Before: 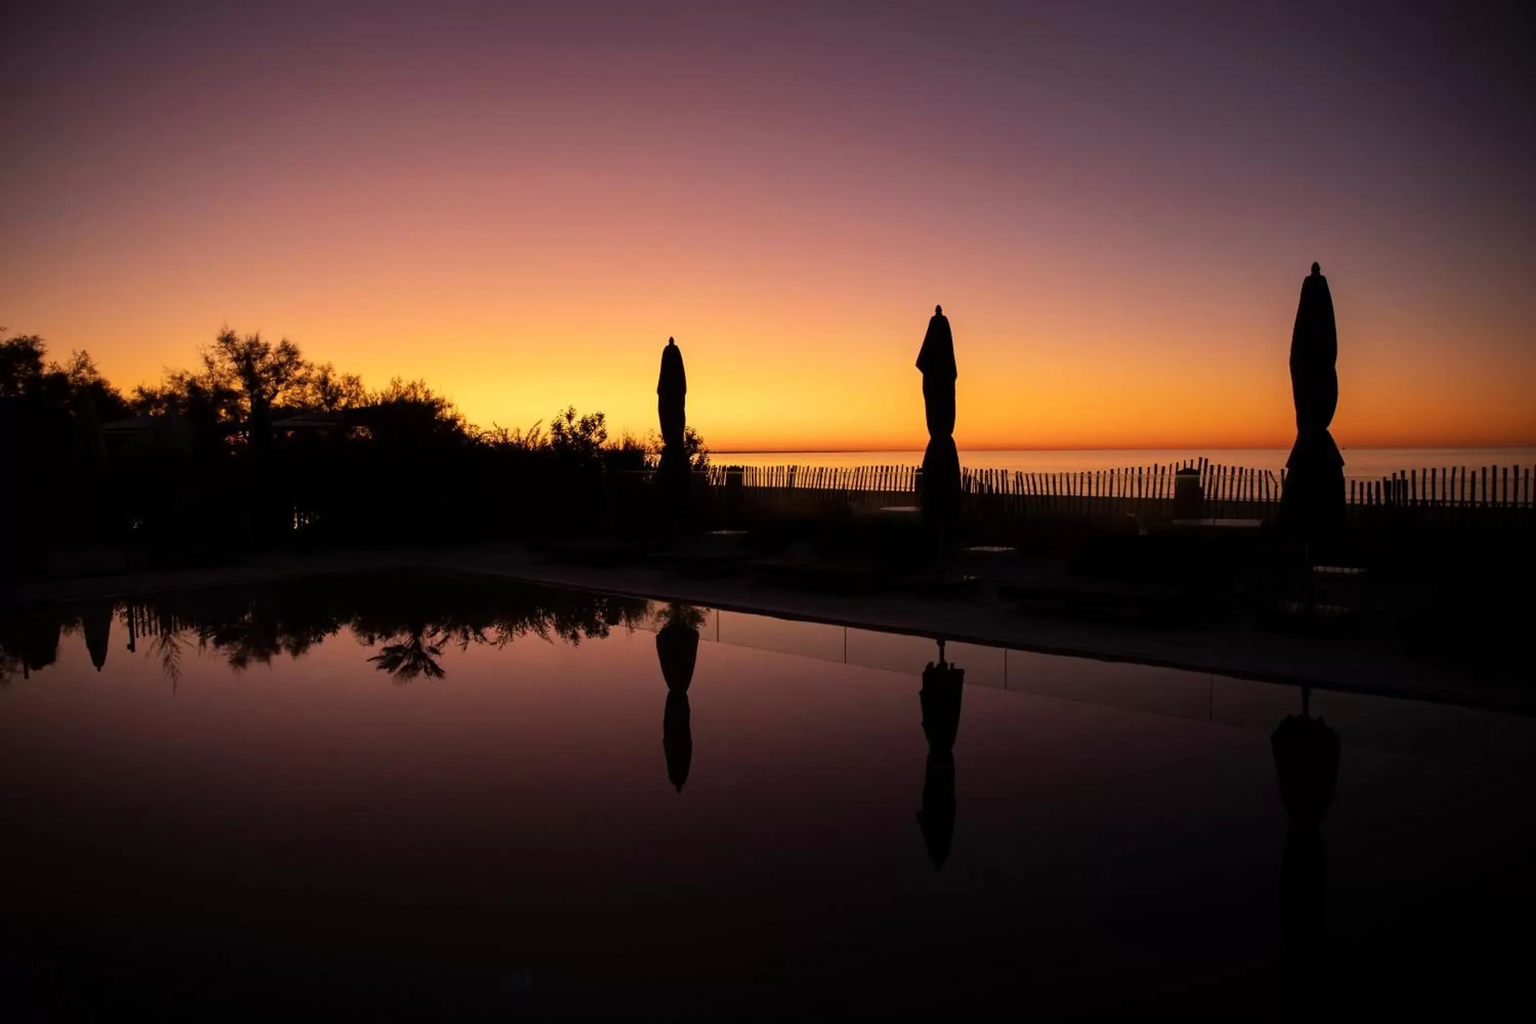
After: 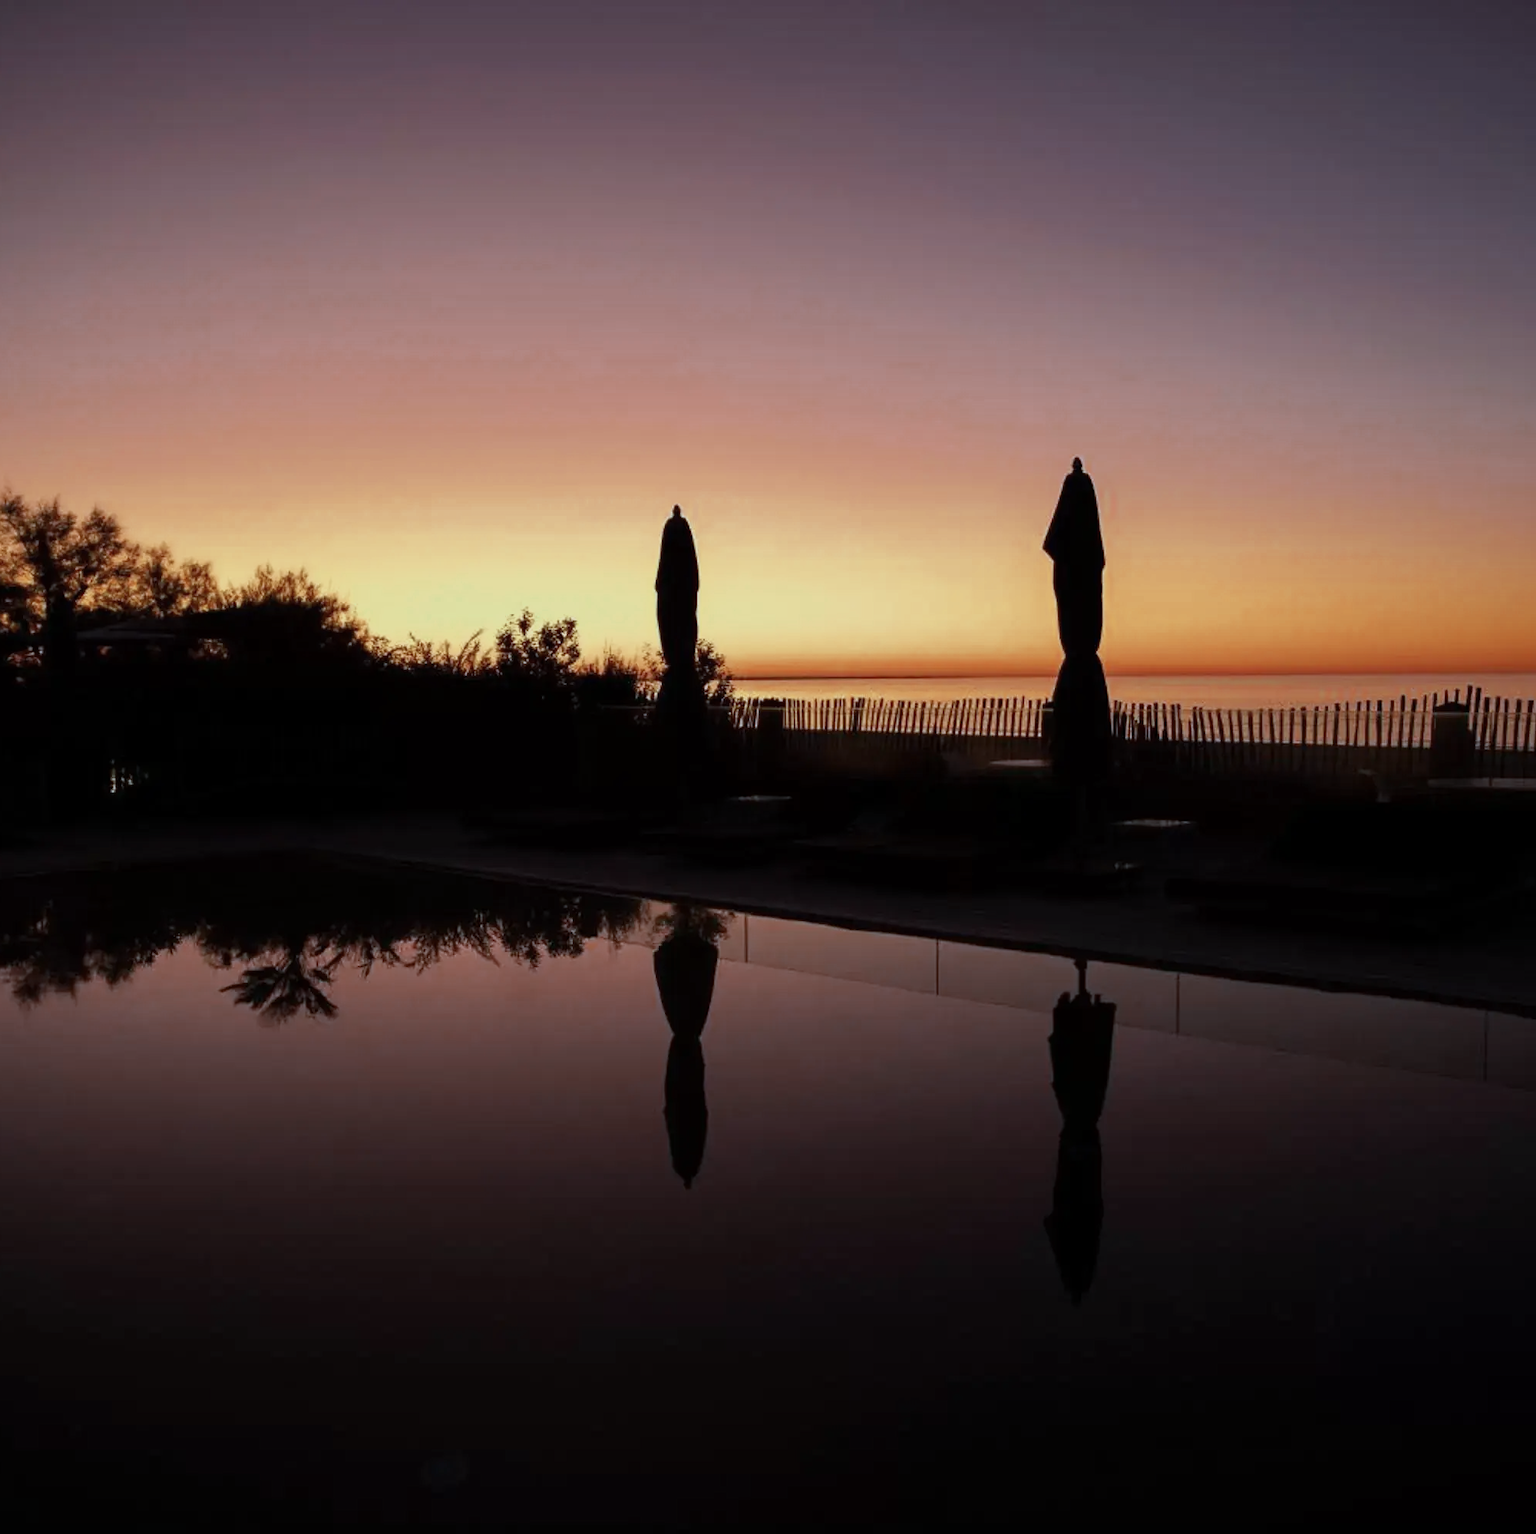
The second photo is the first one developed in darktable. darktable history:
color correction: highlights a* -10.49, highlights b* -19.87
crop and rotate: left 14.353%, right 18.939%
color zones: curves: ch0 [(0, 0.5) (0.125, 0.4) (0.25, 0.5) (0.375, 0.4) (0.5, 0.4) (0.625, 0.35) (0.75, 0.35) (0.875, 0.5)]; ch1 [(0, 0.35) (0.125, 0.45) (0.25, 0.35) (0.375, 0.35) (0.5, 0.35) (0.625, 0.35) (0.75, 0.45) (0.875, 0.35)]; ch2 [(0, 0.6) (0.125, 0.5) (0.25, 0.5) (0.375, 0.6) (0.5, 0.6) (0.625, 0.5) (0.75, 0.5) (0.875, 0.5)]
